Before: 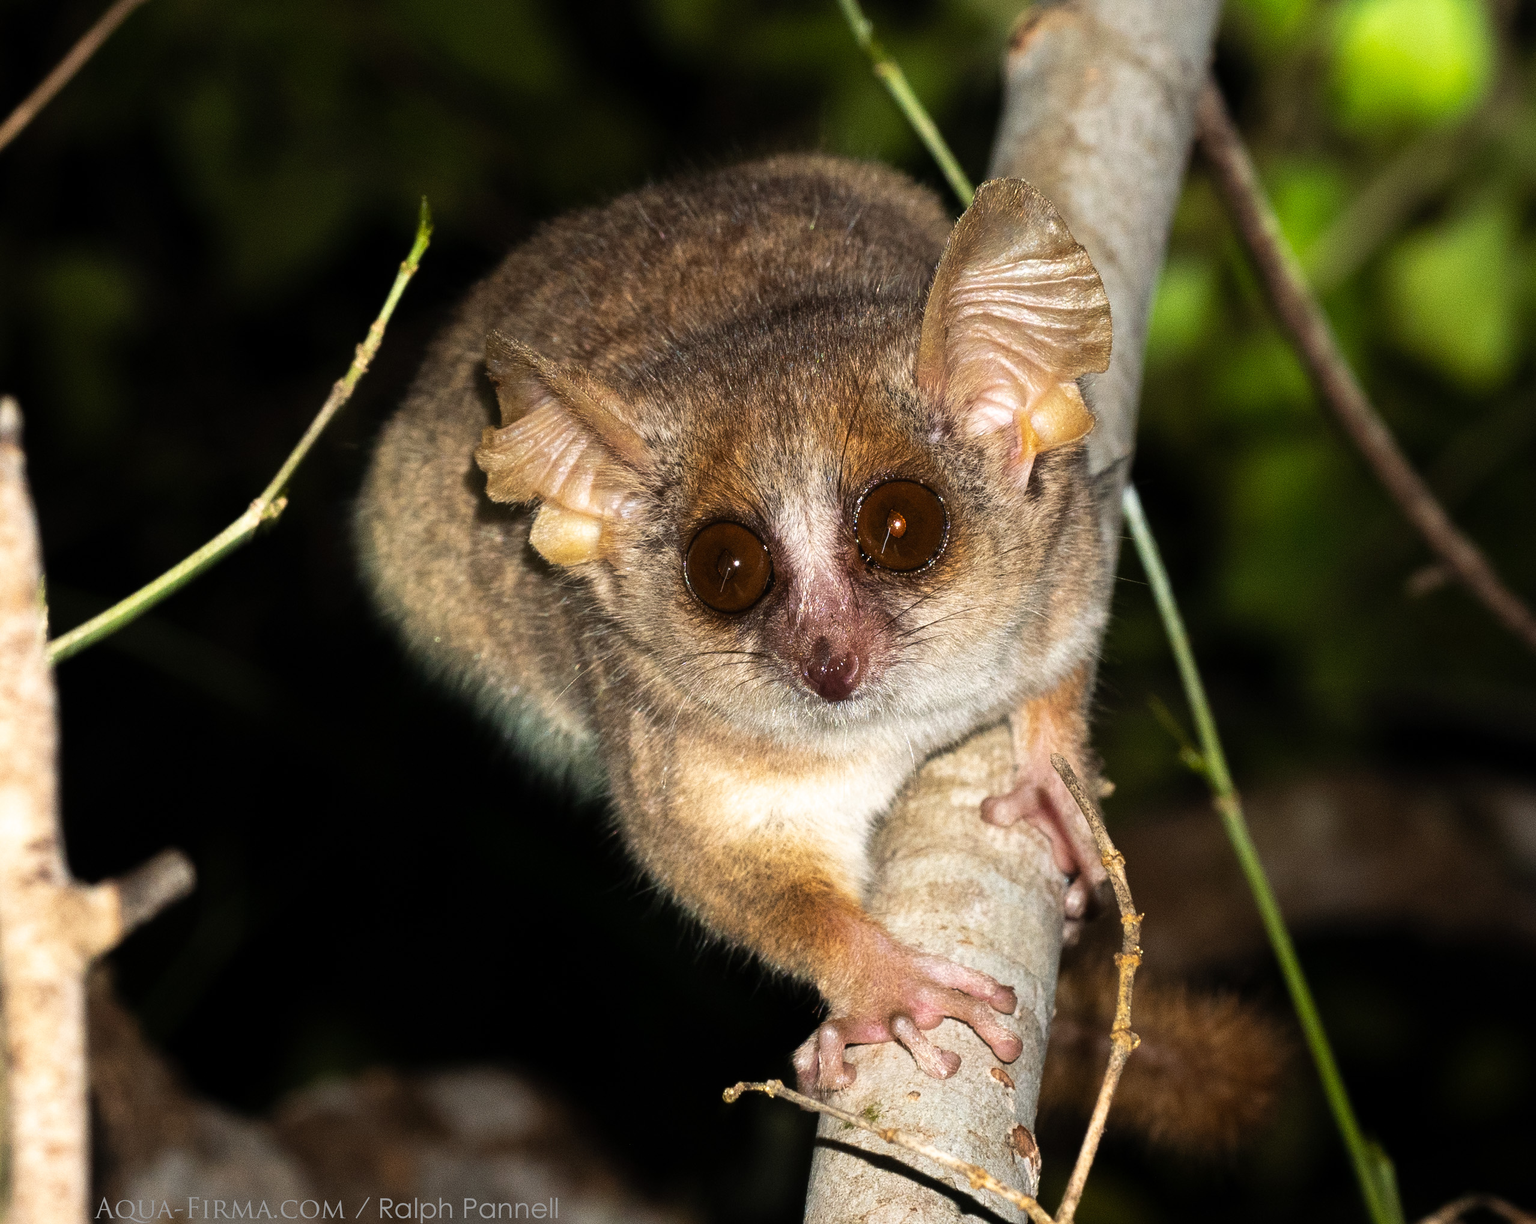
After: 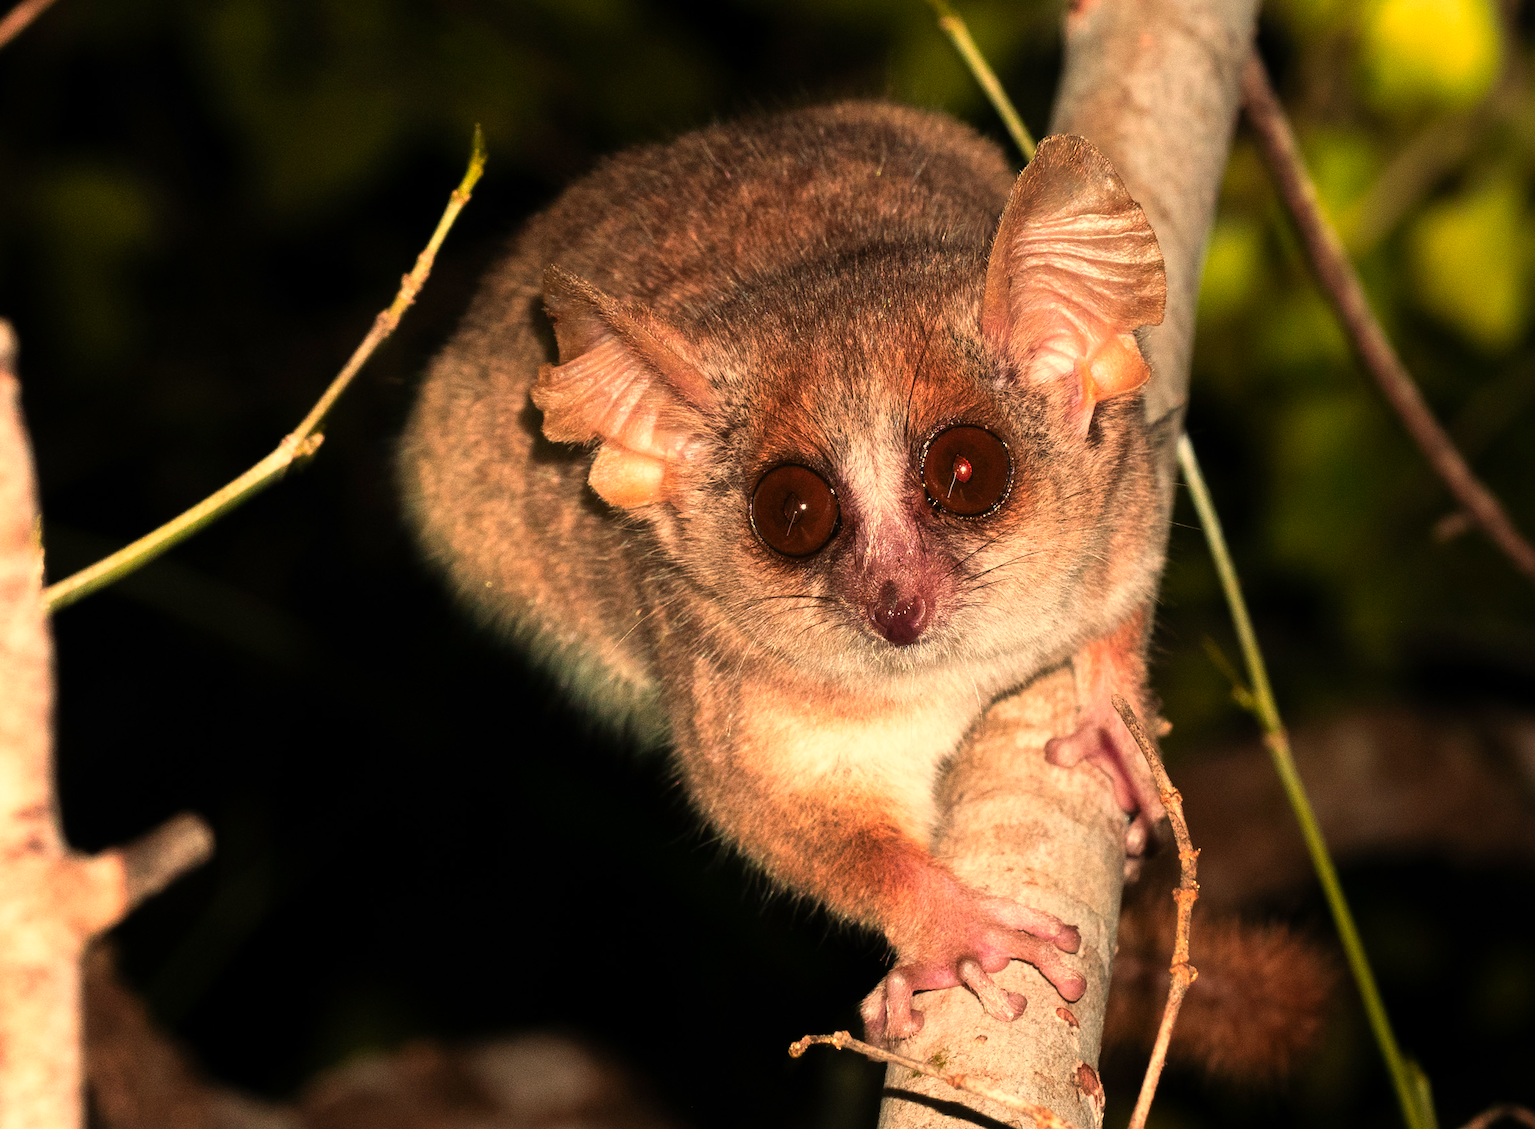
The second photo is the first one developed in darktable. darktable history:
rotate and perspective: rotation -0.013°, lens shift (vertical) -0.027, lens shift (horizontal) 0.178, crop left 0.016, crop right 0.989, crop top 0.082, crop bottom 0.918
color zones: curves: ch1 [(0.235, 0.558) (0.75, 0.5)]; ch2 [(0.25, 0.462) (0.749, 0.457)], mix 25.94%
white balance: red 1.138, green 0.996, blue 0.812
